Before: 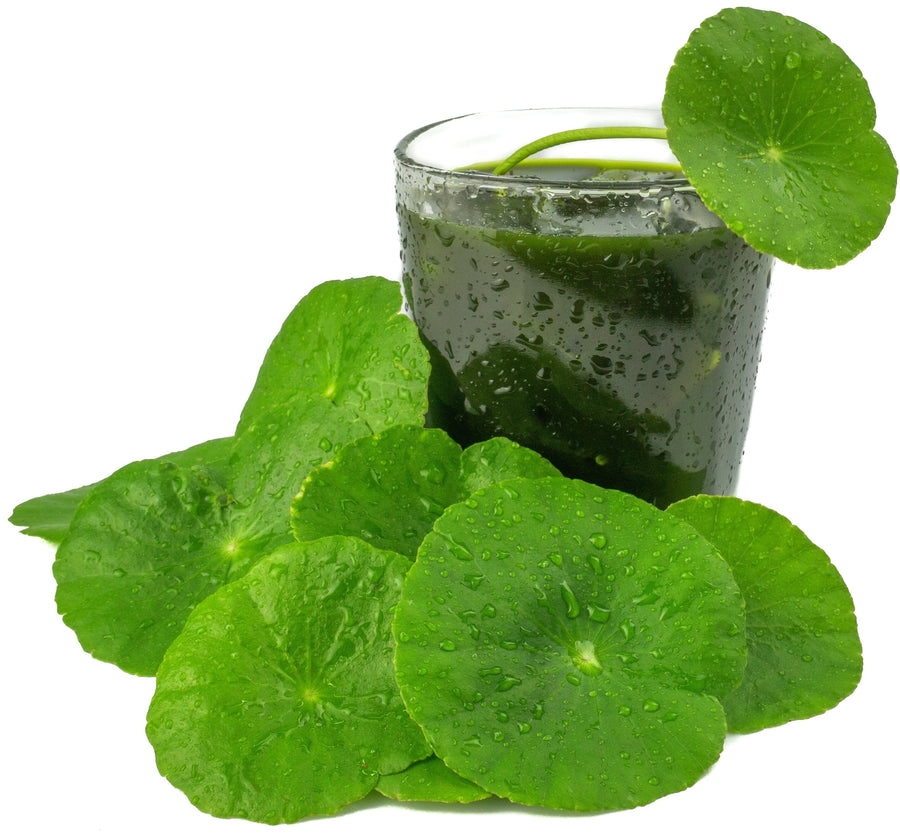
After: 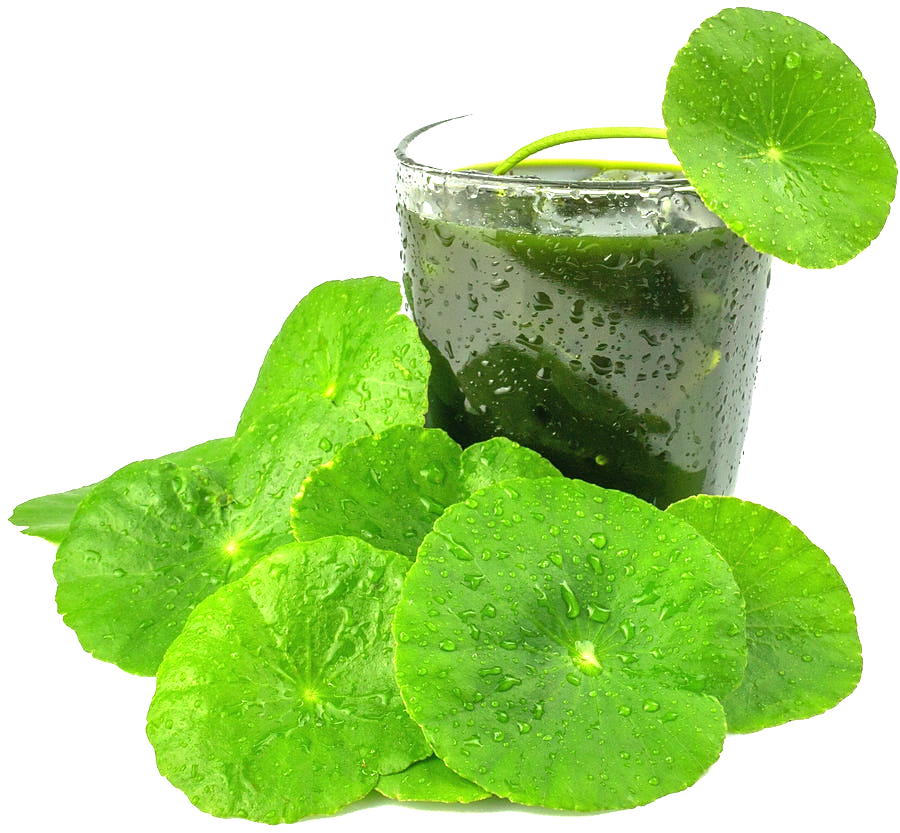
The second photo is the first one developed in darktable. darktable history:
exposure: exposure 1 EV, compensate highlight preservation false
sharpen: radius 1.51, amount 0.359, threshold 1.573
